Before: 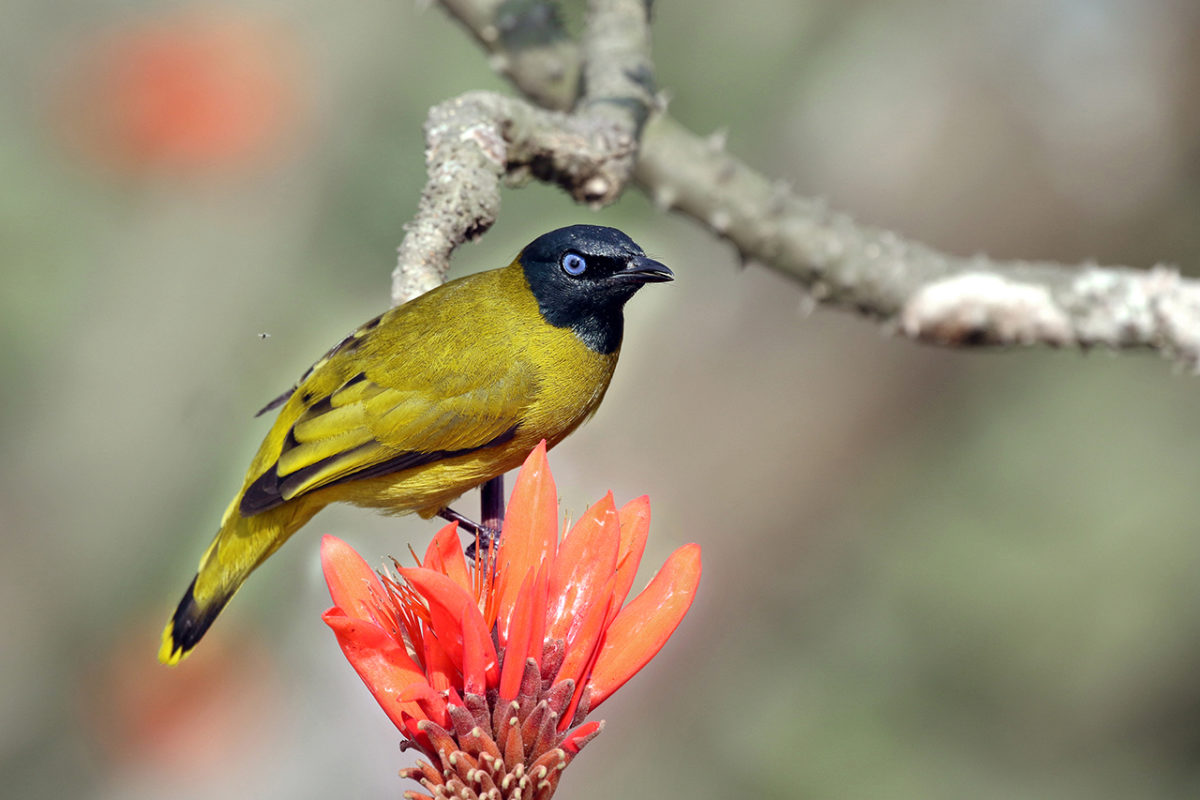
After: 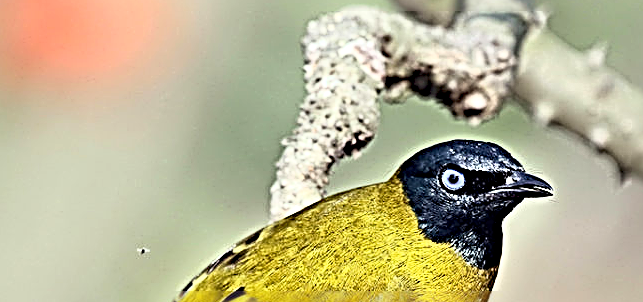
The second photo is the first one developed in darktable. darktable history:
base curve: curves: ch0 [(0, 0) (0.557, 0.834) (1, 1)]
sharpen: radius 4.001, amount 2
crop: left 10.121%, top 10.631%, right 36.218%, bottom 51.526%
